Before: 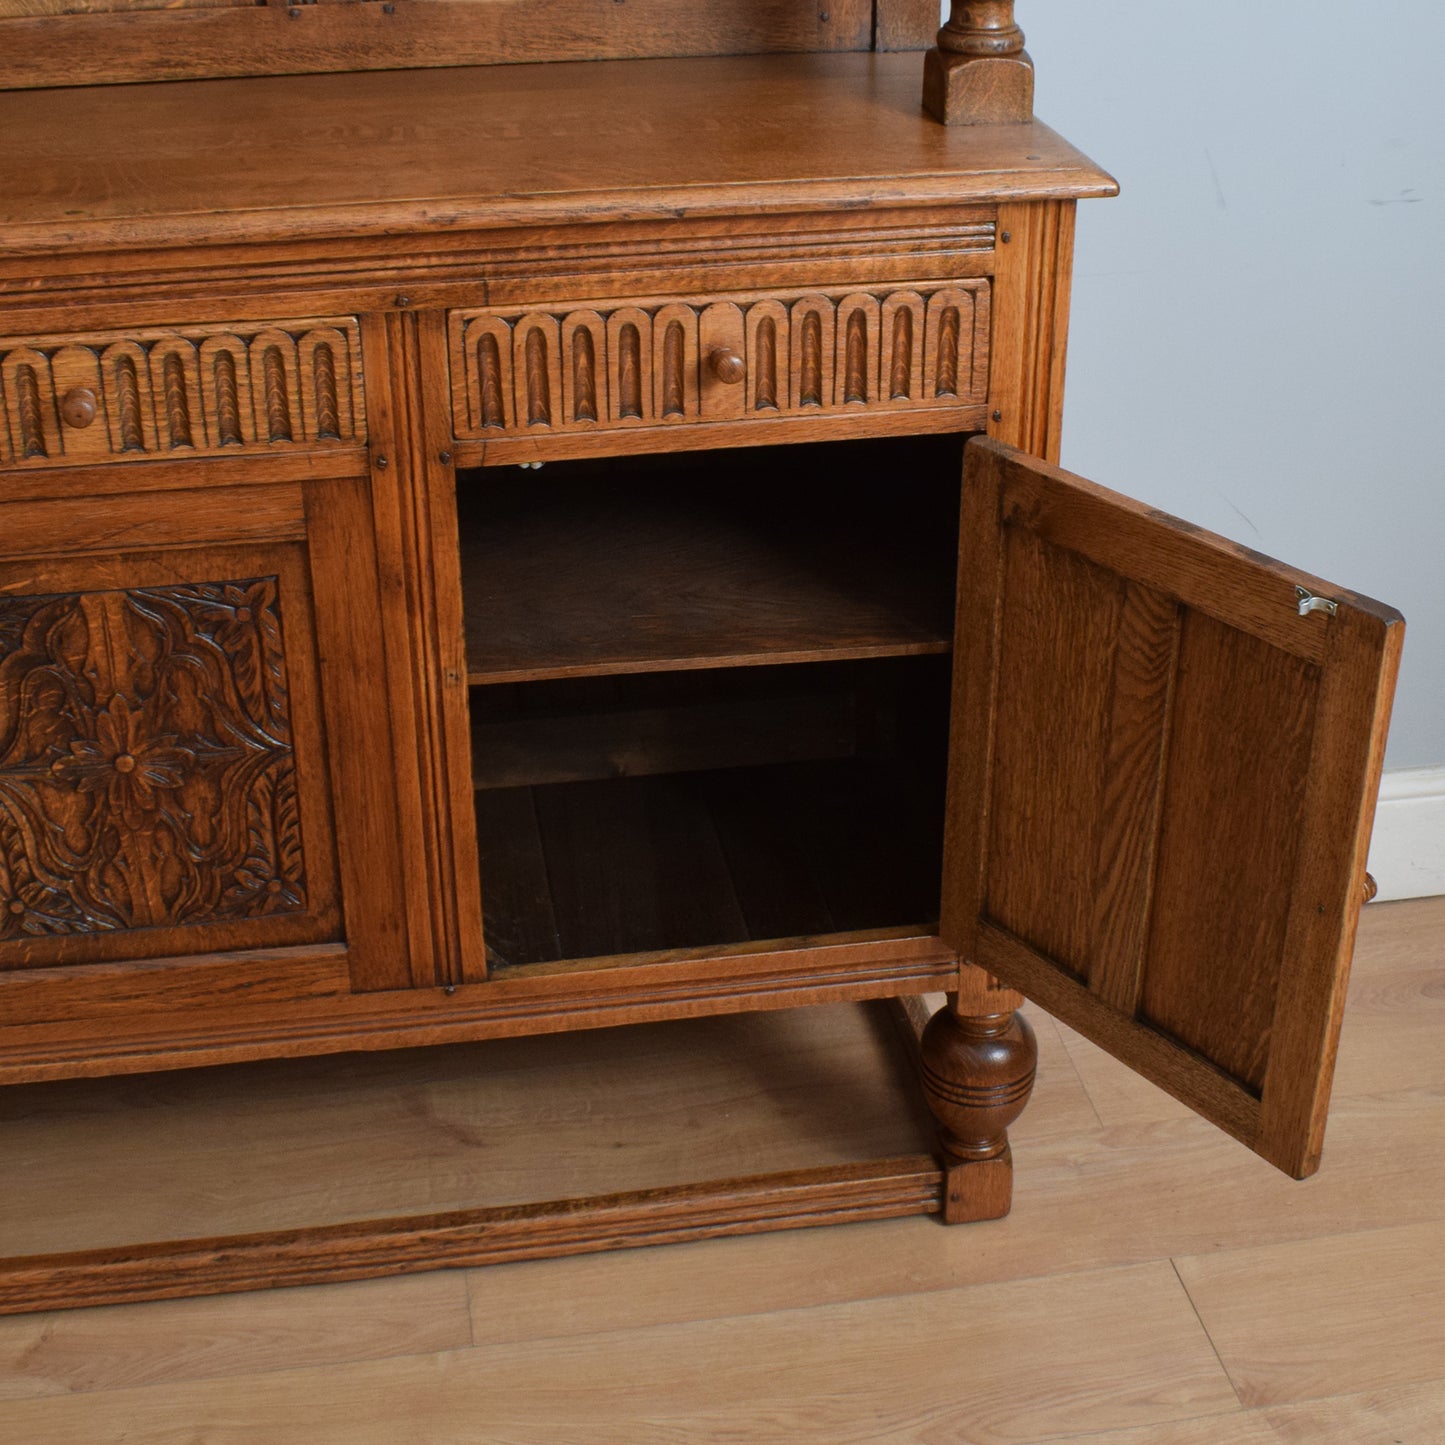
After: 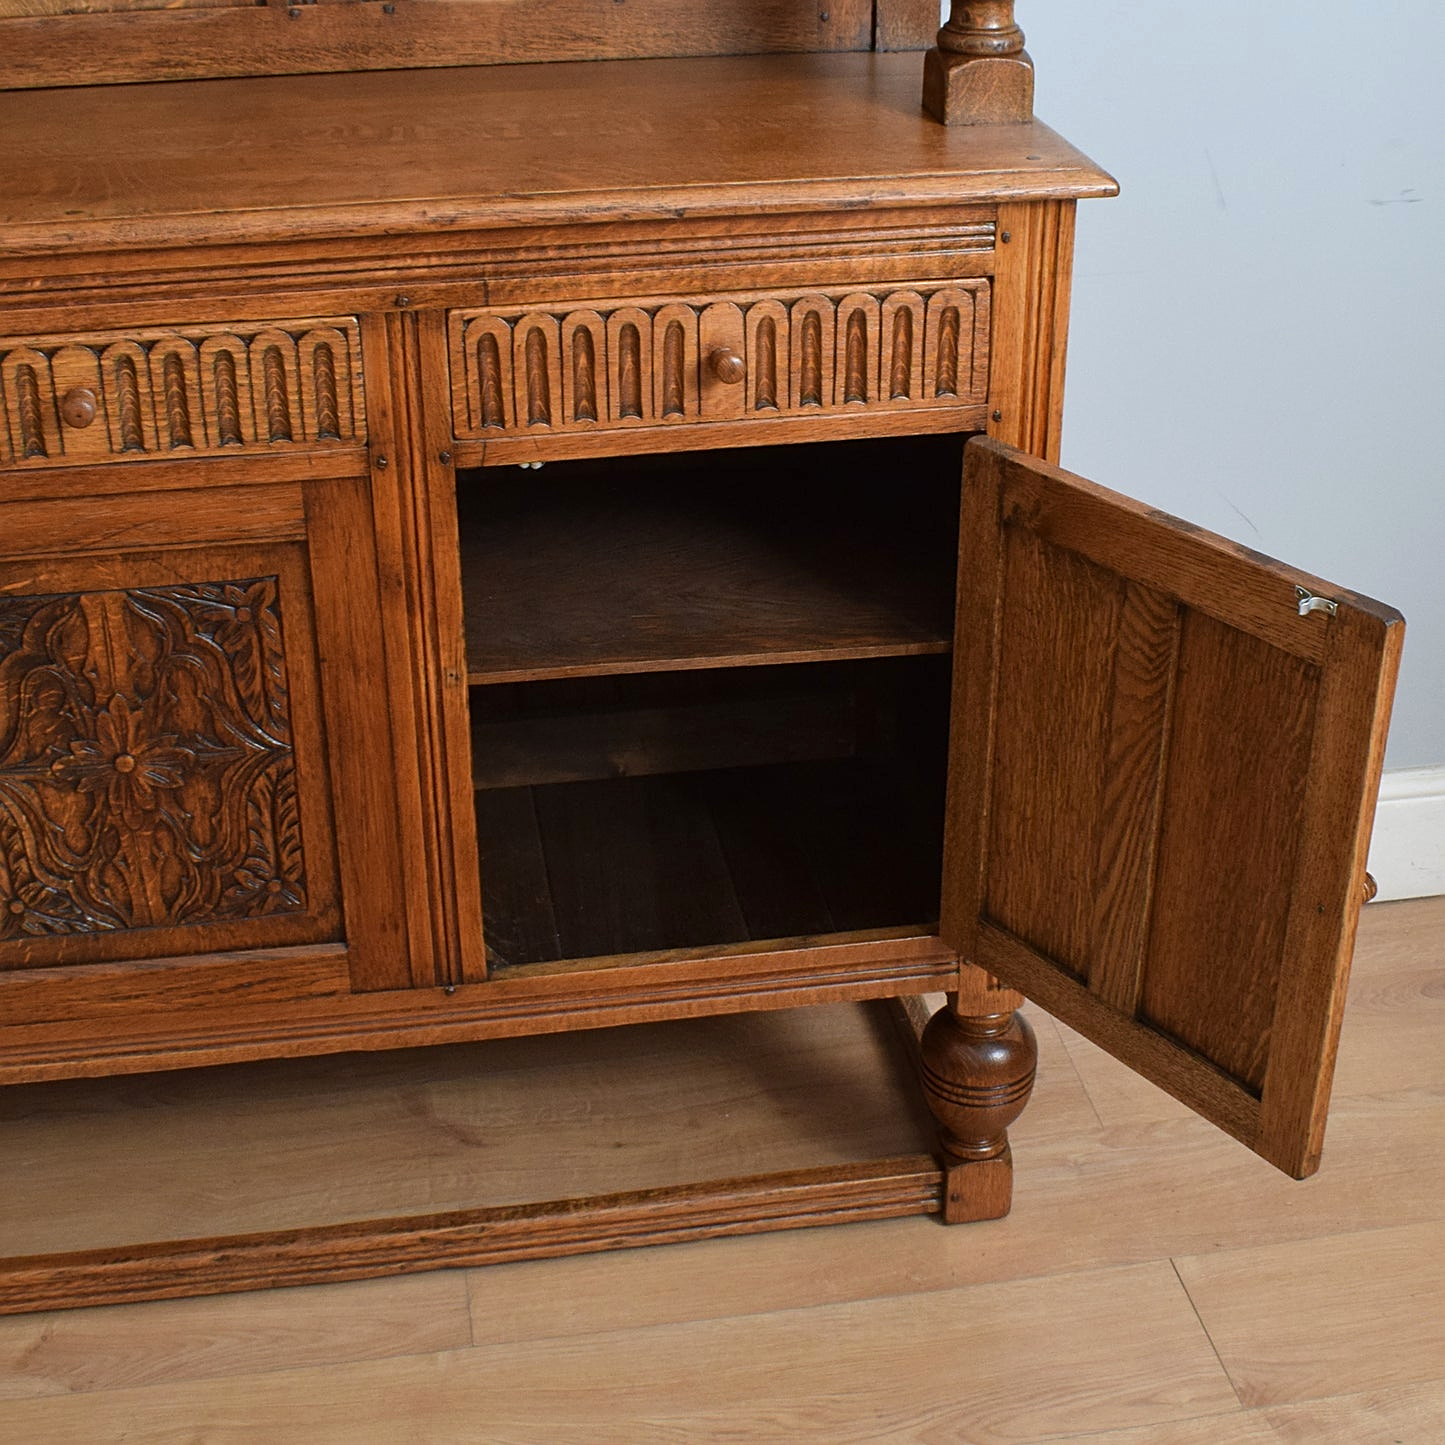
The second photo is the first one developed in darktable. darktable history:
exposure: exposure 0.203 EV, compensate highlight preservation false
sharpen: on, module defaults
